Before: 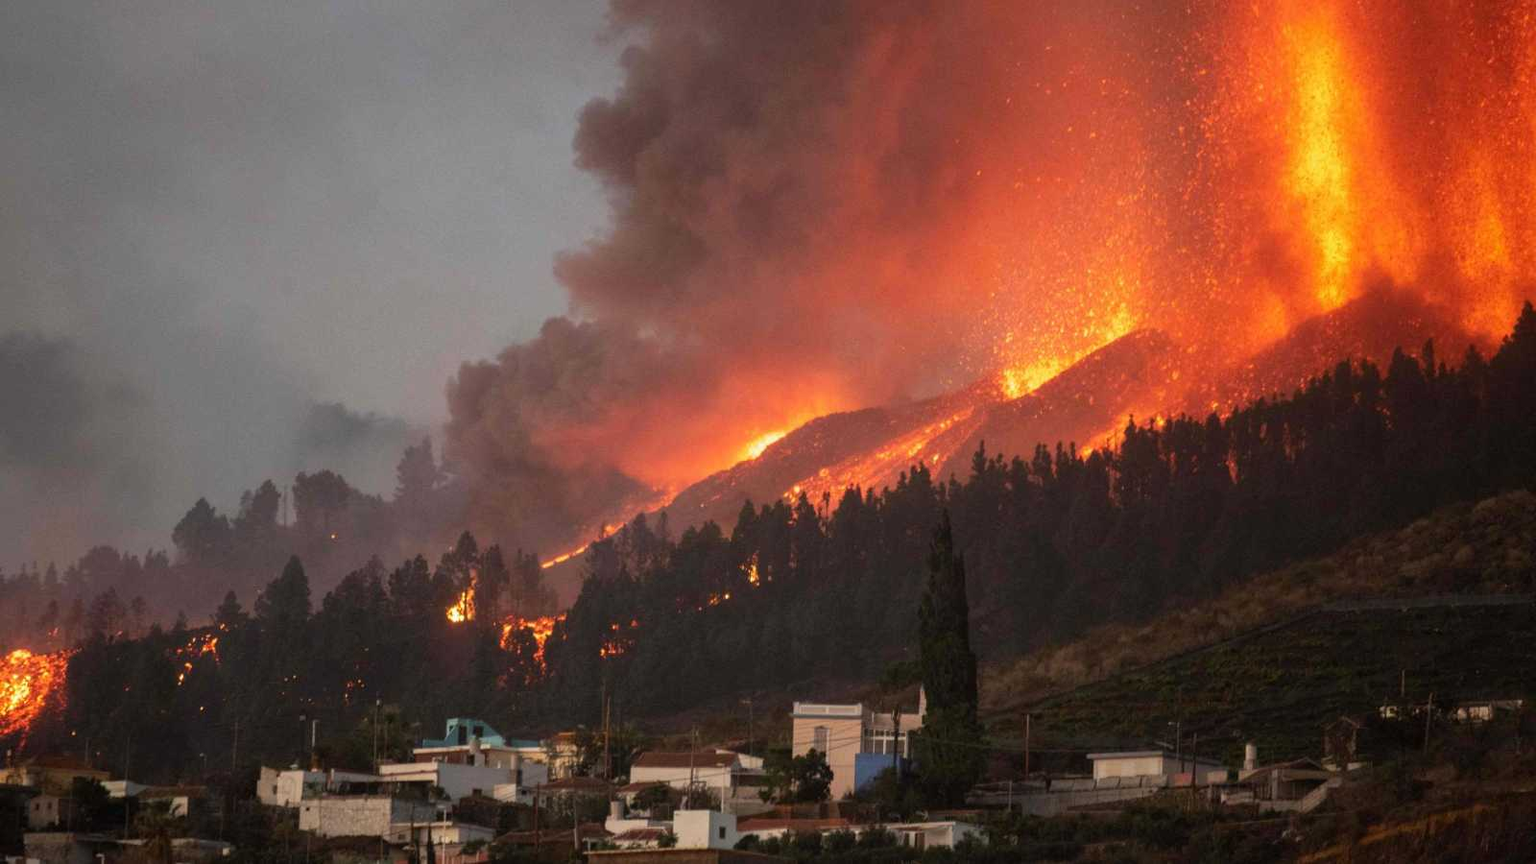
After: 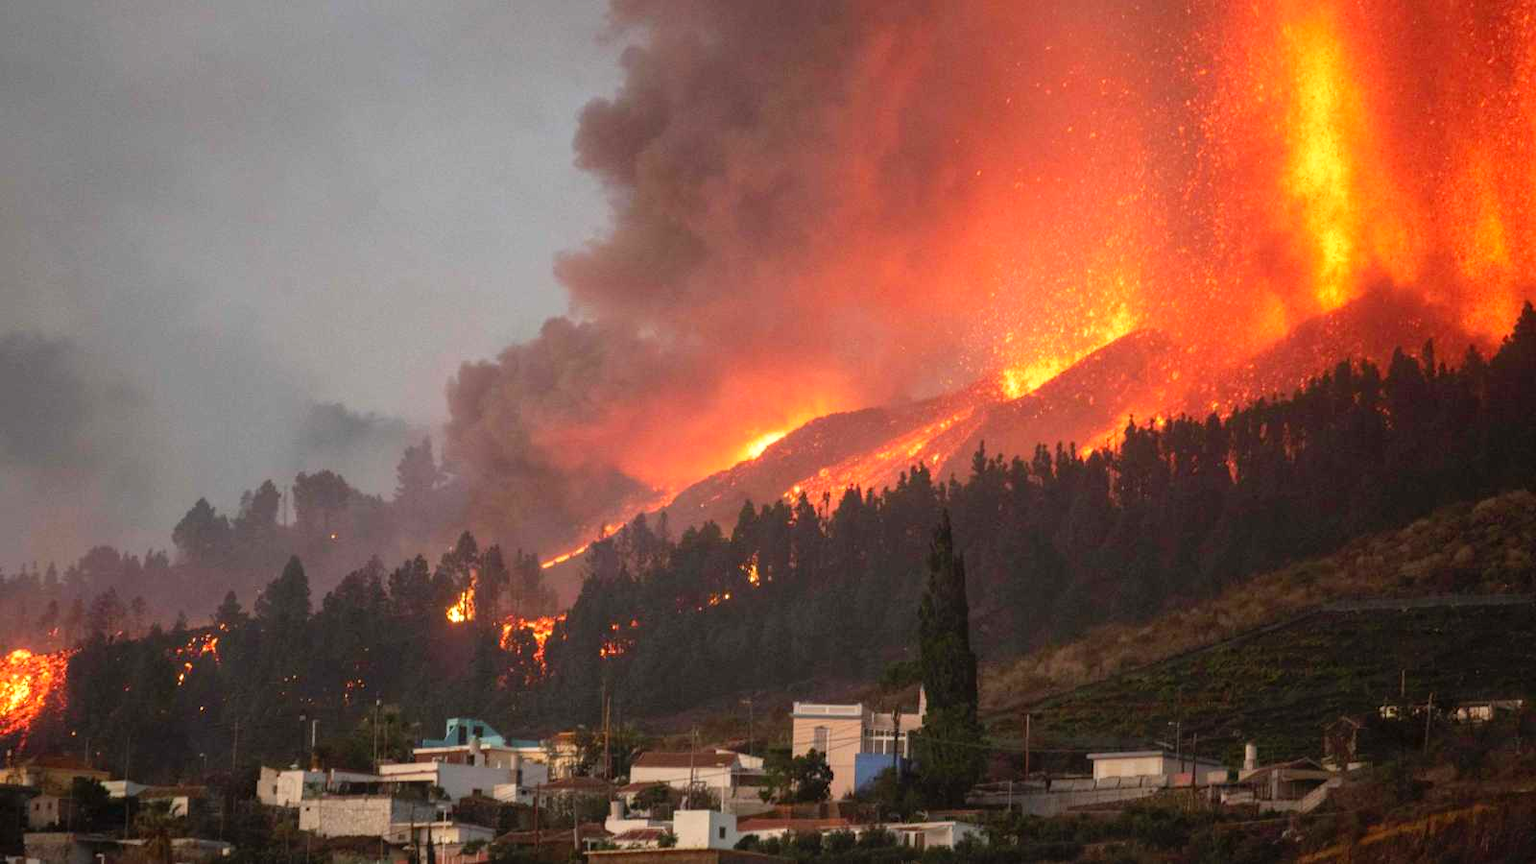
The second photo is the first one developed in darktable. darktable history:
levels: levels [0, 0.435, 0.917]
white balance: emerald 1
